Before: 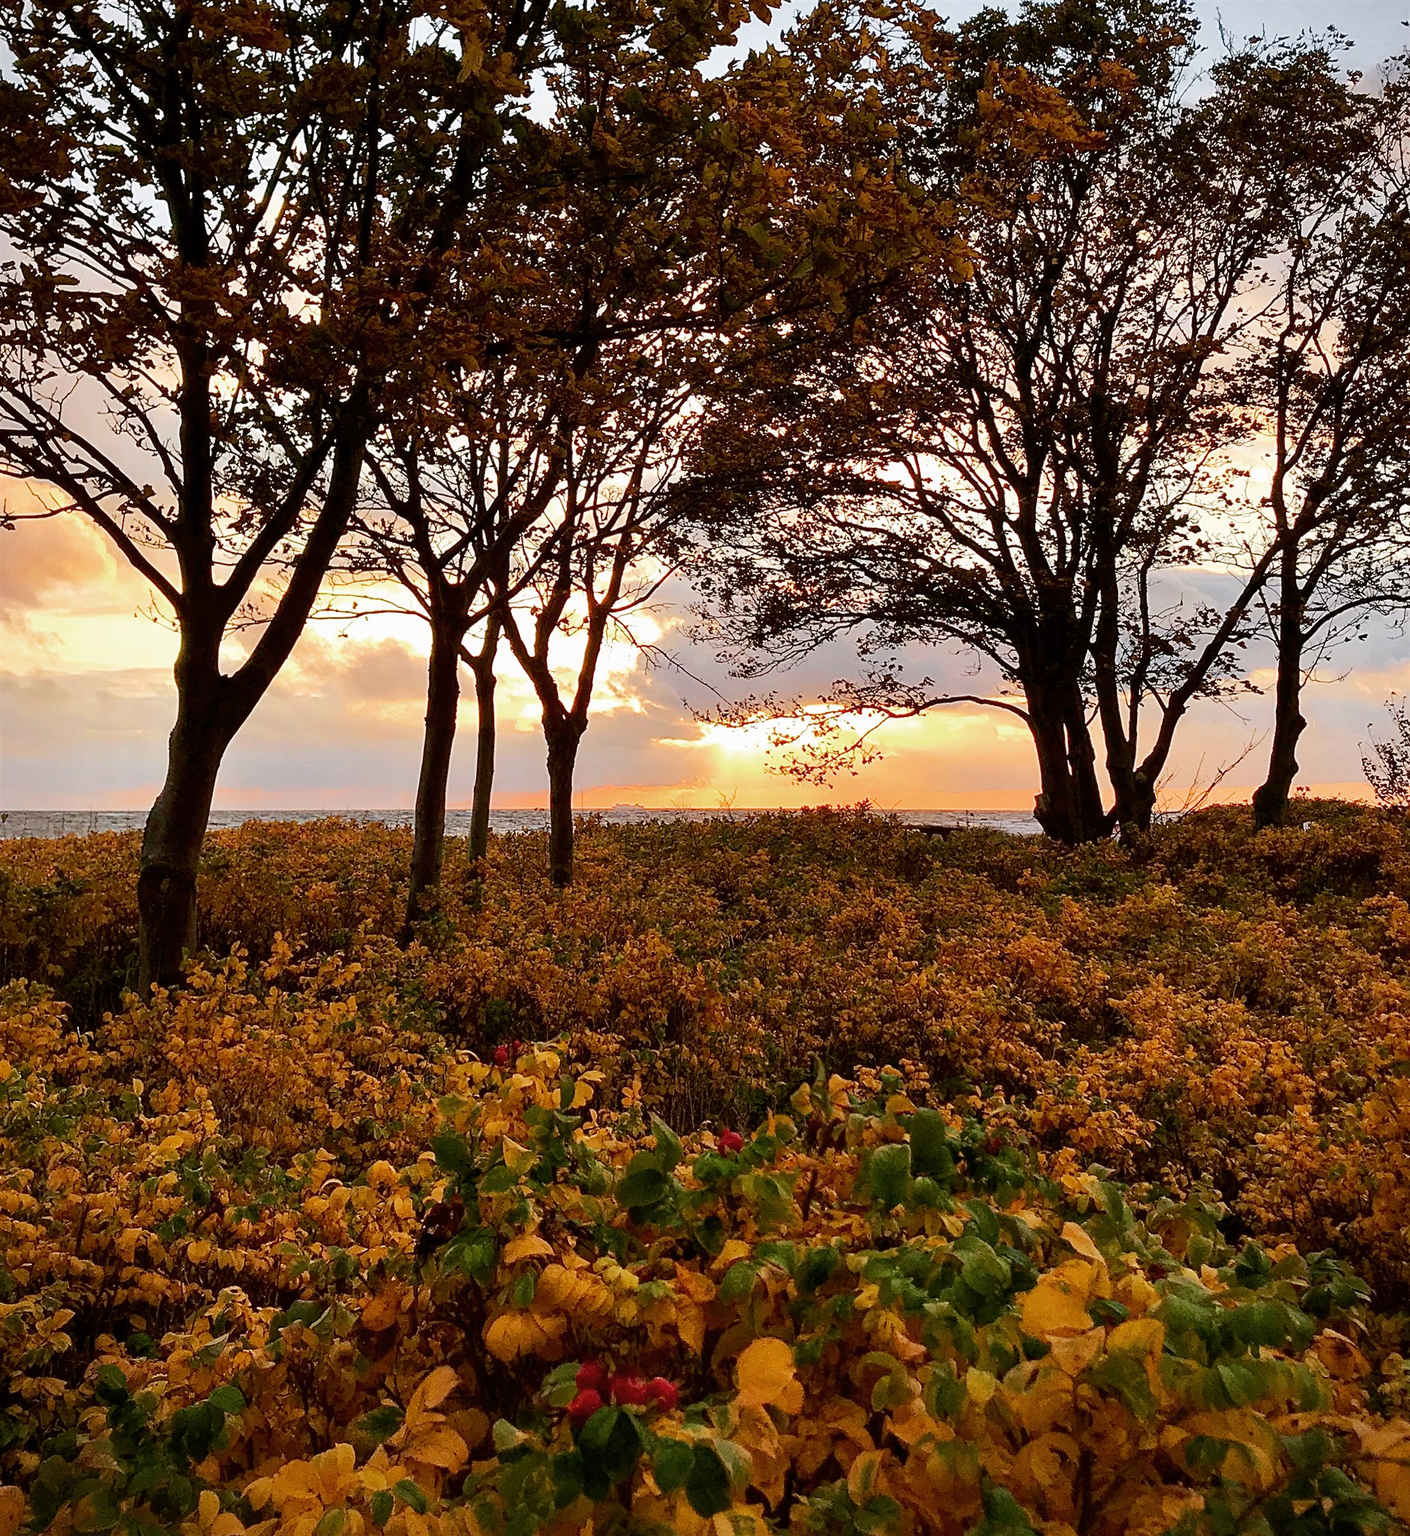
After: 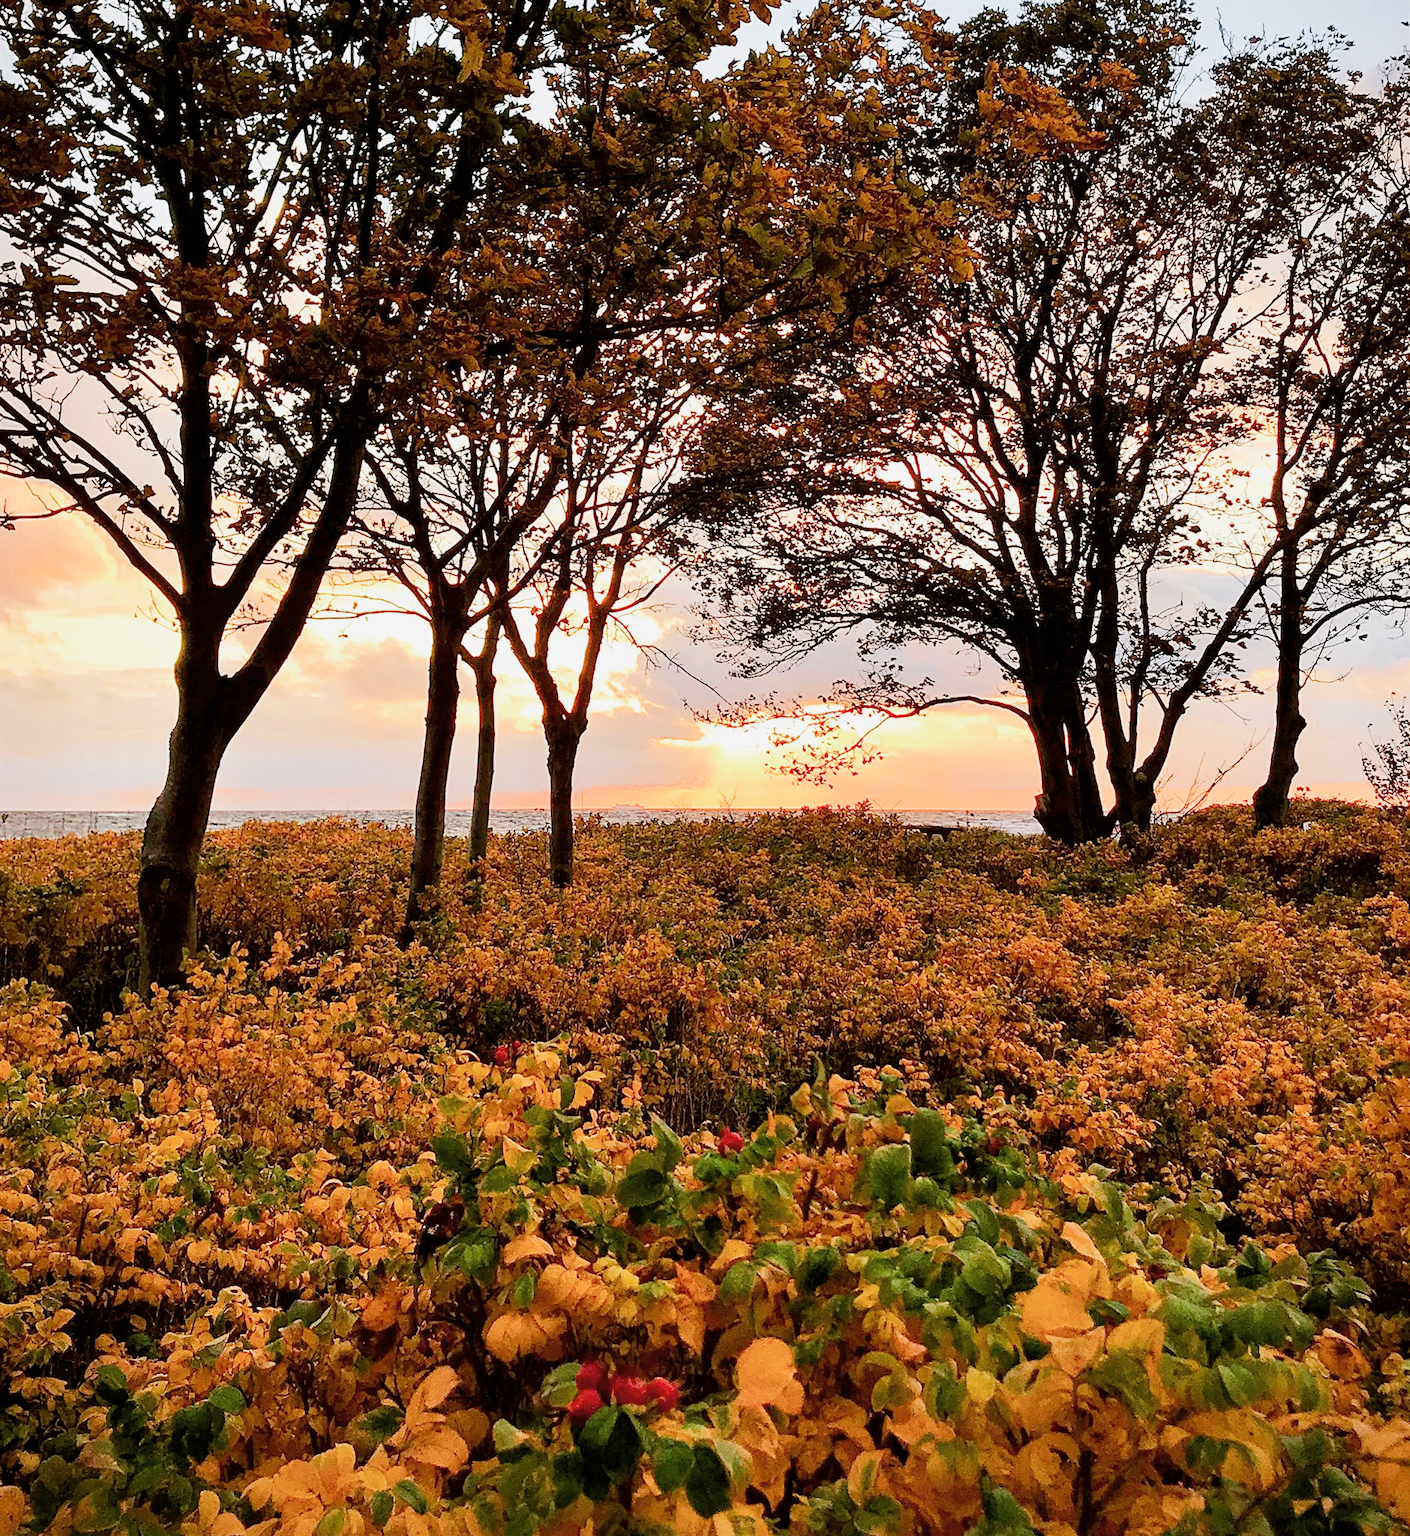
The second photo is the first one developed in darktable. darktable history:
filmic rgb: black relative exposure -7.65 EV, white relative exposure 4.56 EV, hardness 3.61
exposure: black level correction 0, exposure 1.173 EV, compensate exposure bias true, compensate highlight preservation false
